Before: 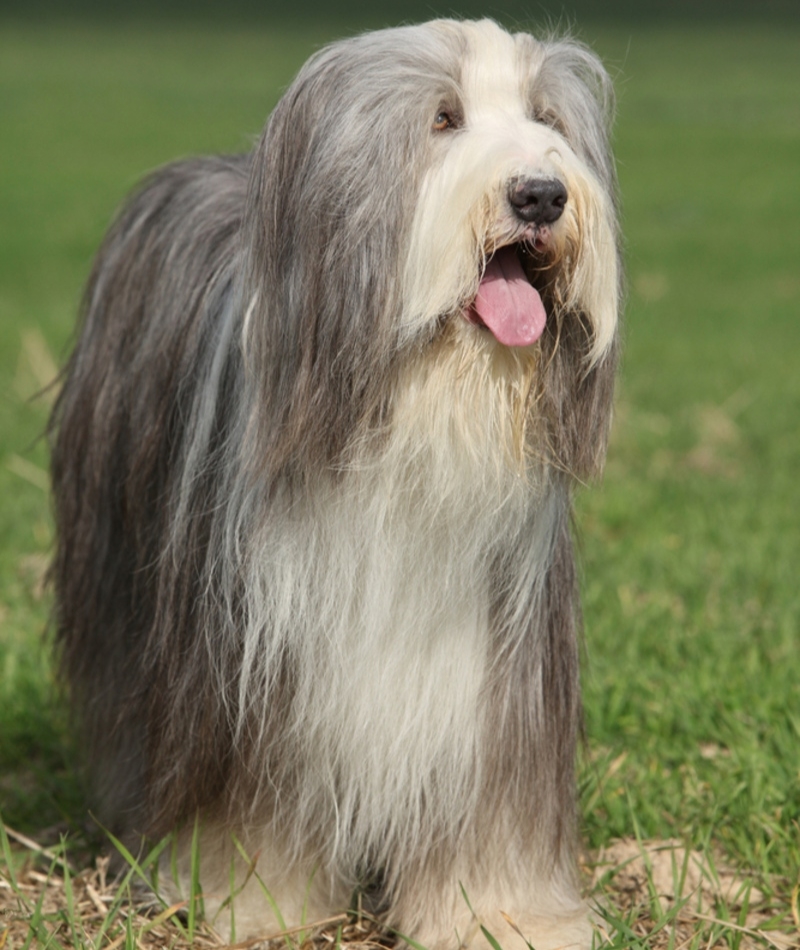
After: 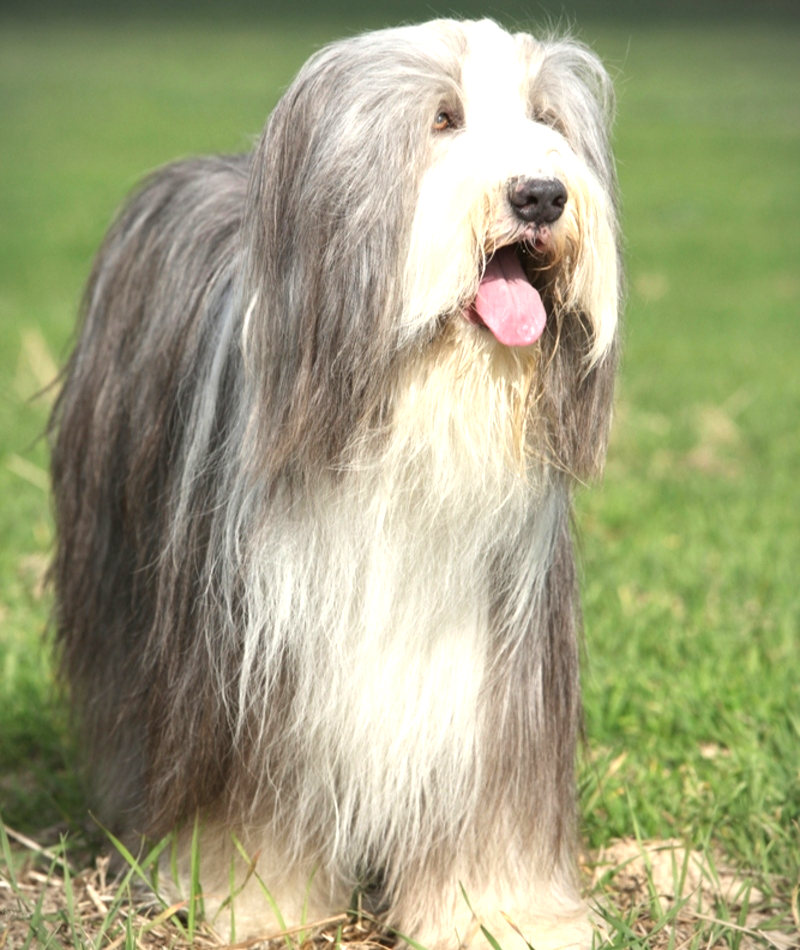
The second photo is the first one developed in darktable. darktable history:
vignetting: fall-off start 100%, fall-off radius 64.94%, automatic ratio true, unbound false
exposure: exposure 0.921 EV, compensate highlight preservation false
